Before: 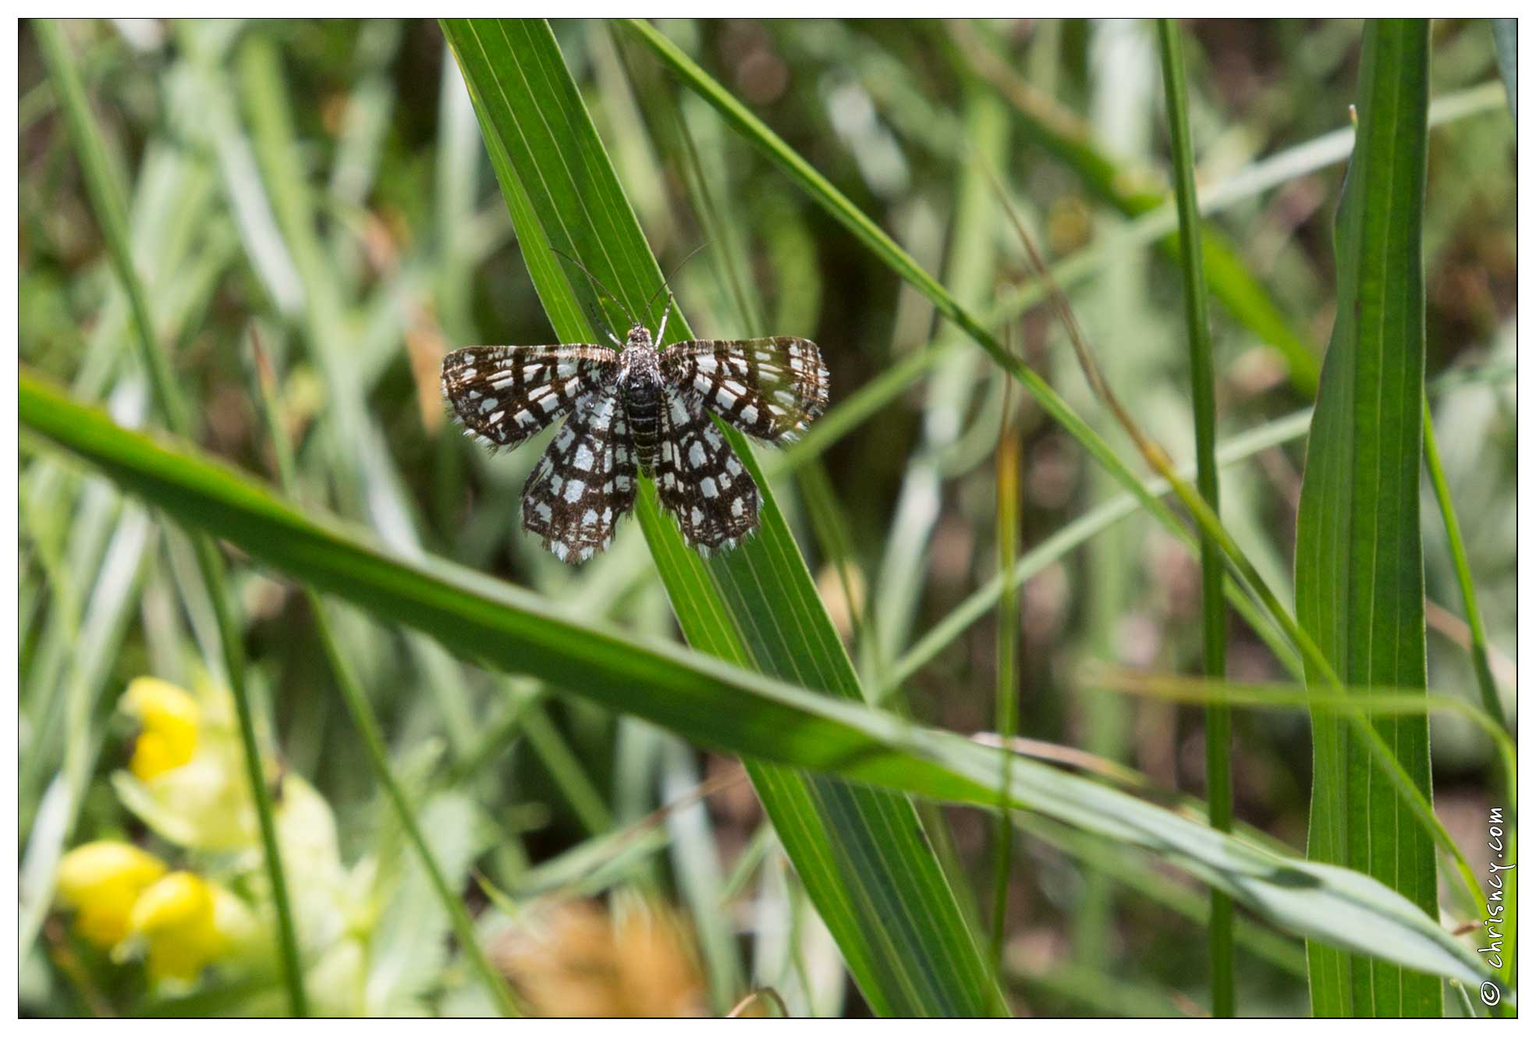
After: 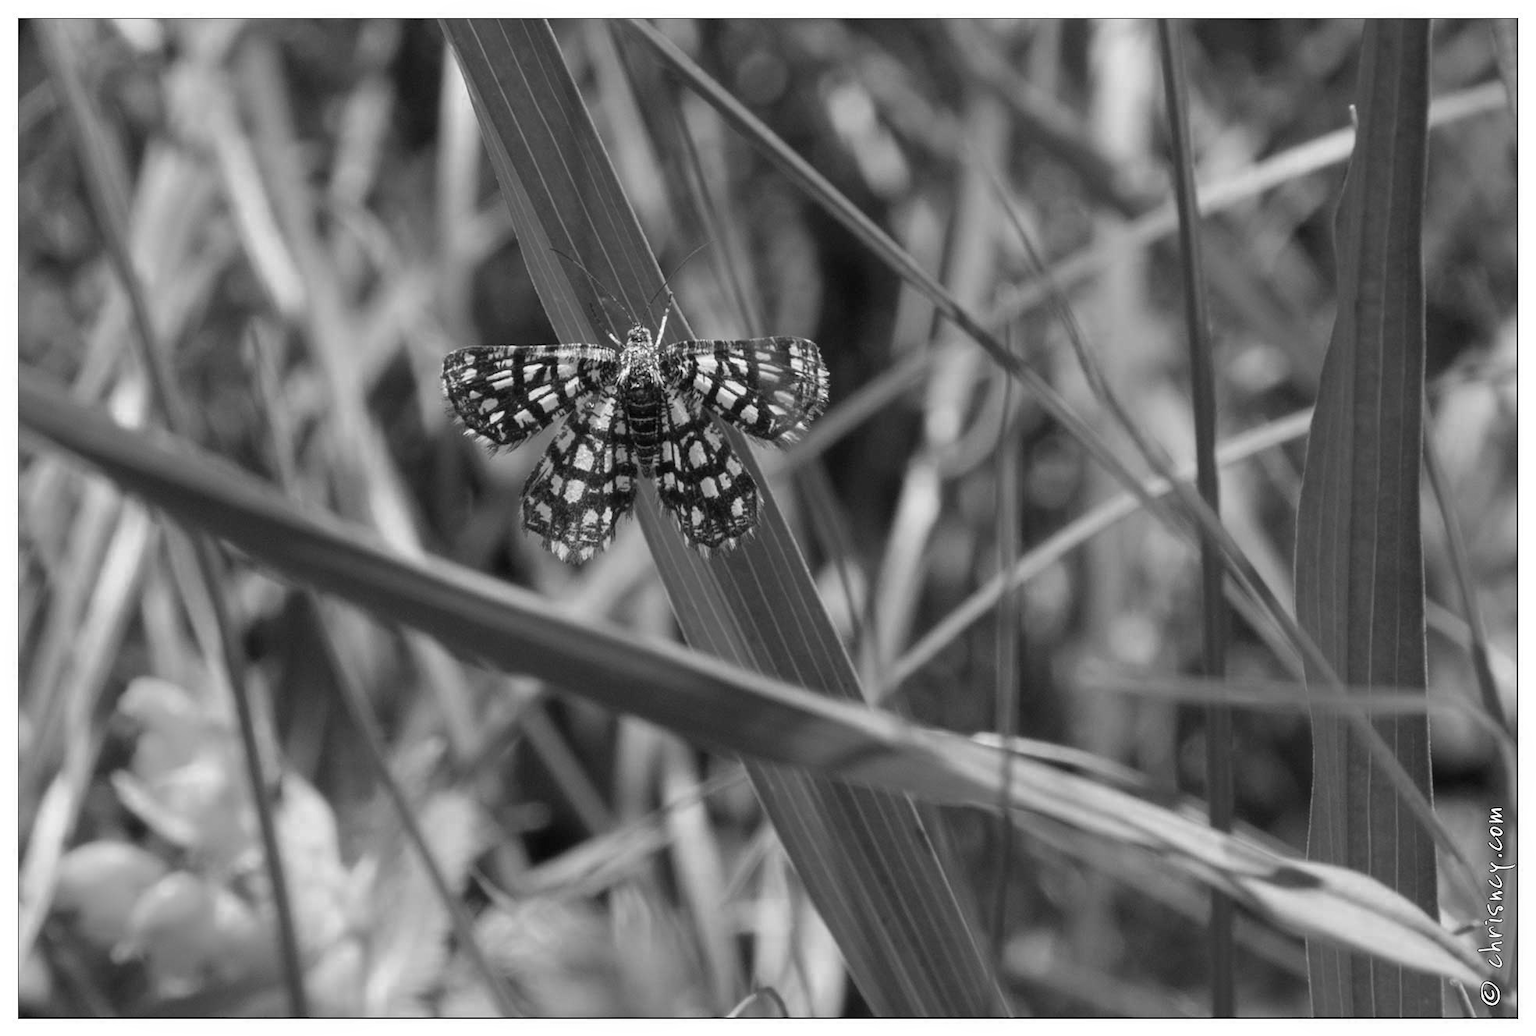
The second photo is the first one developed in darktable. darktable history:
color zones: curves: ch0 [(0, 0.487) (0.241, 0.395) (0.434, 0.373) (0.658, 0.412) (0.838, 0.487)]; ch1 [(0, 0) (0.053, 0.053) (0.211, 0.202) (0.579, 0.259) (0.781, 0.241)]
monochrome: size 1
